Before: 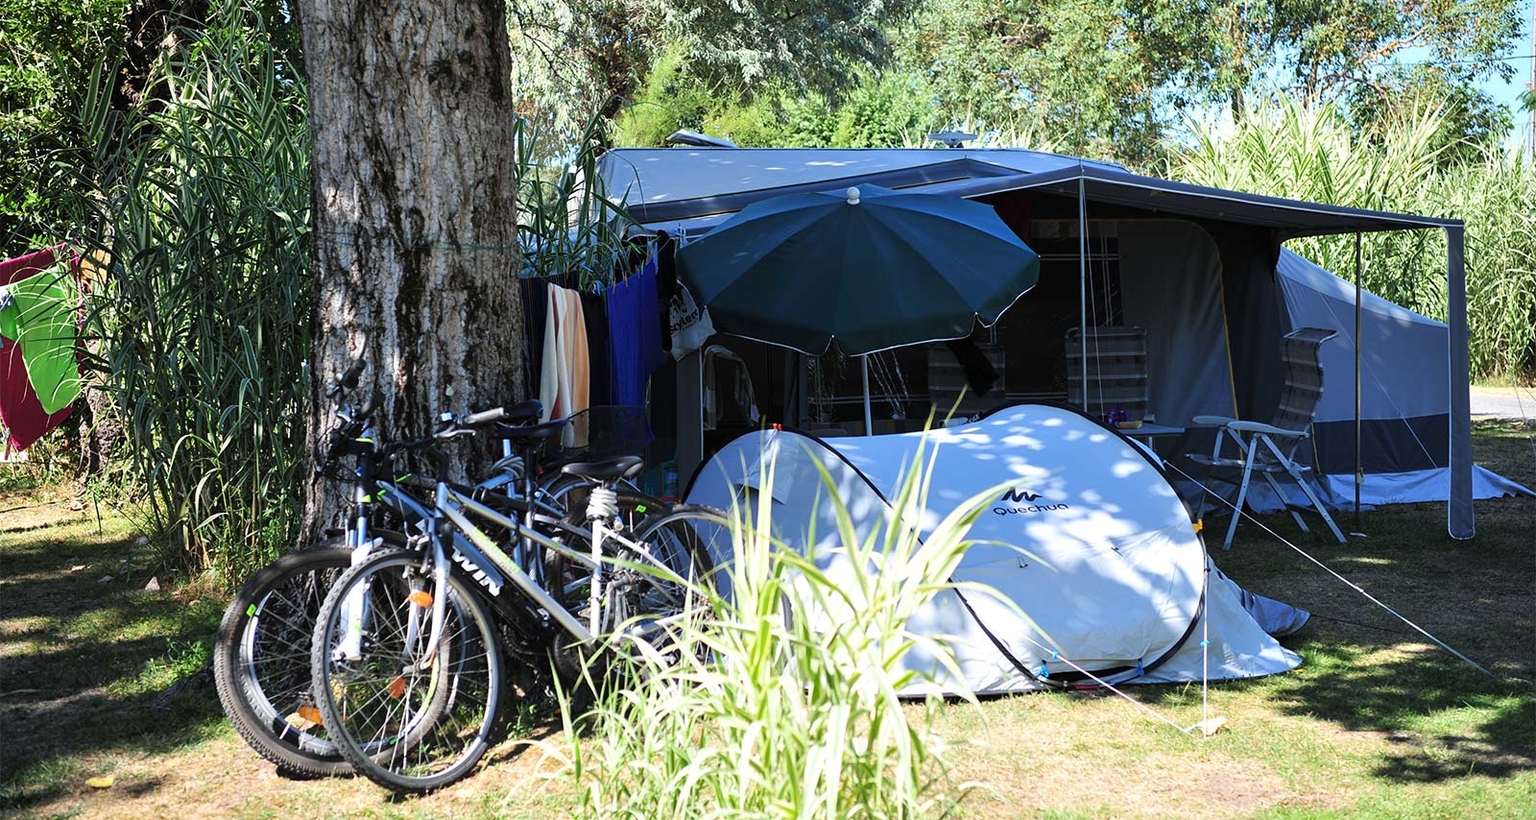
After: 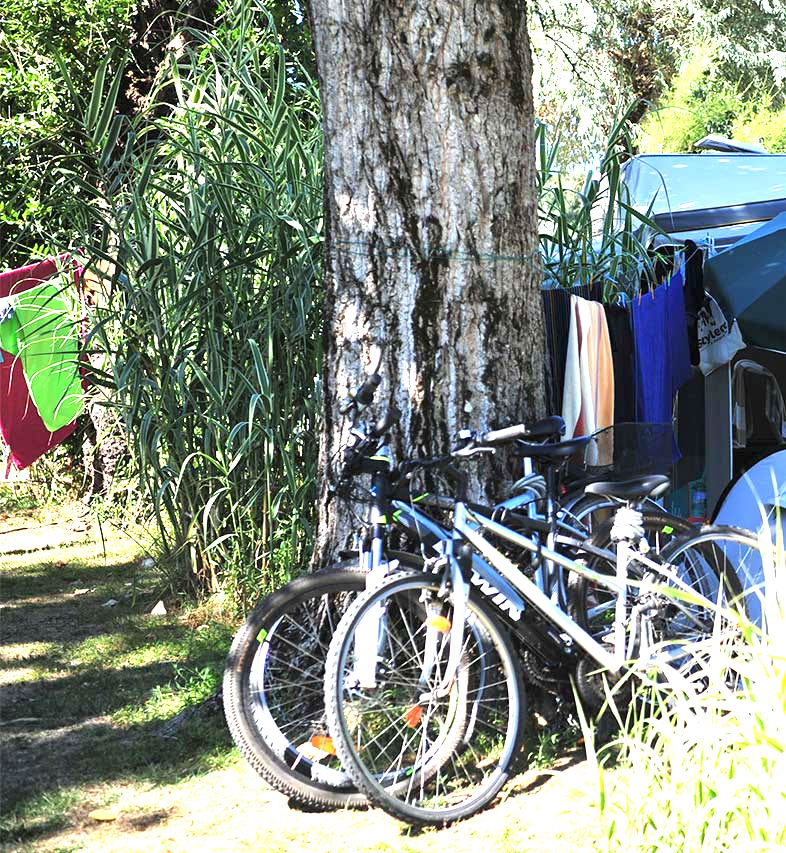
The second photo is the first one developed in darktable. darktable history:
exposure: black level correction 0, exposure 1.438 EV
crop and rotate: left 0.049%, top 0%, right 50.817%
